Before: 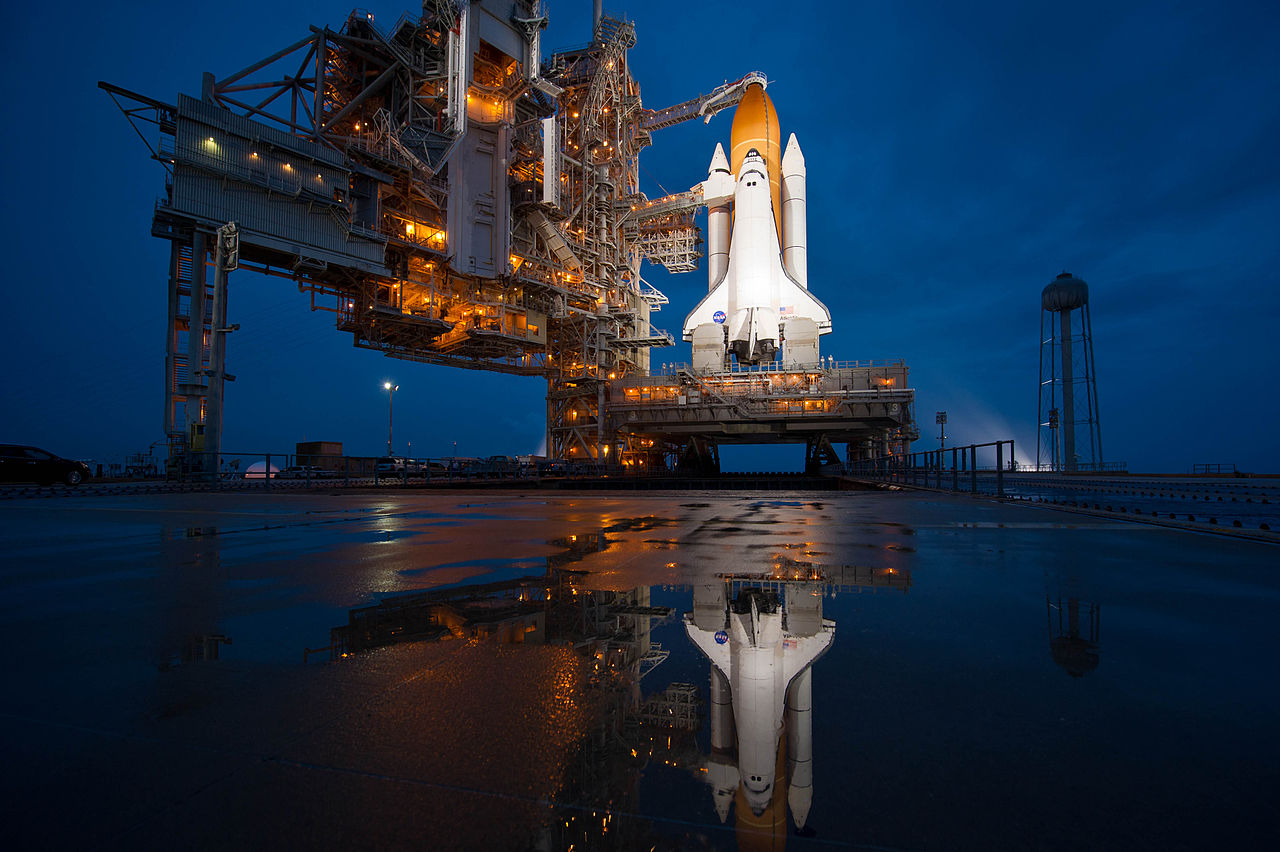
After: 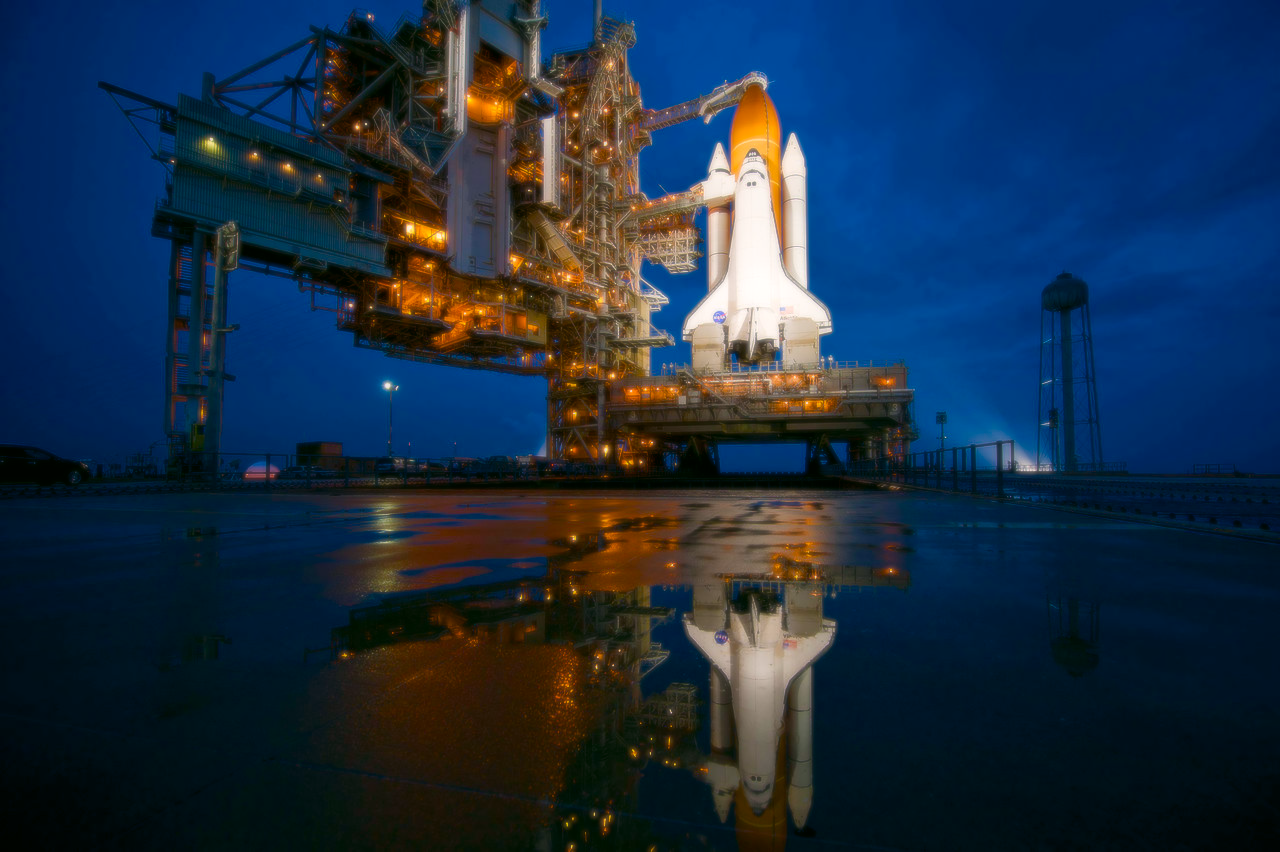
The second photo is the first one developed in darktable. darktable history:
color balance rgb: perceptual saturation grading › global saturation 20%, perceptual saturation grading › highlights -25%, perceptual saturation grading › shadows 50.52%, global vibrance 40.24%
soften: size 8.67%, mix 49%
color correction: highlights a* 4.02, highlights b* 4.98, shadows a* -7.55, shadows b* 4.98
